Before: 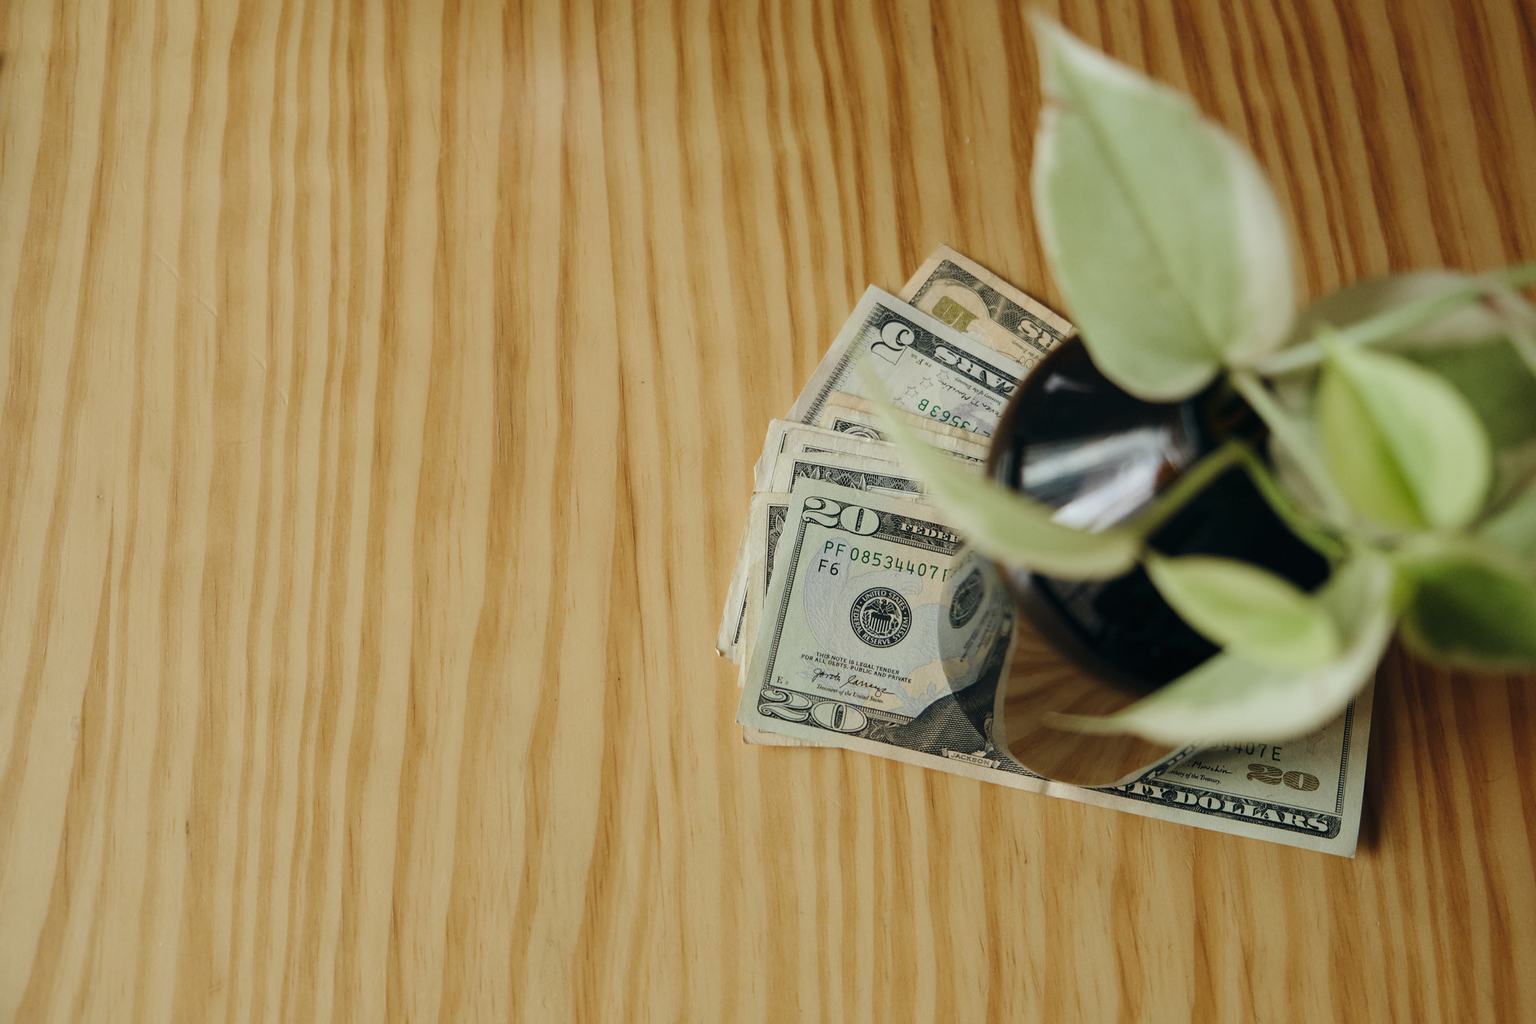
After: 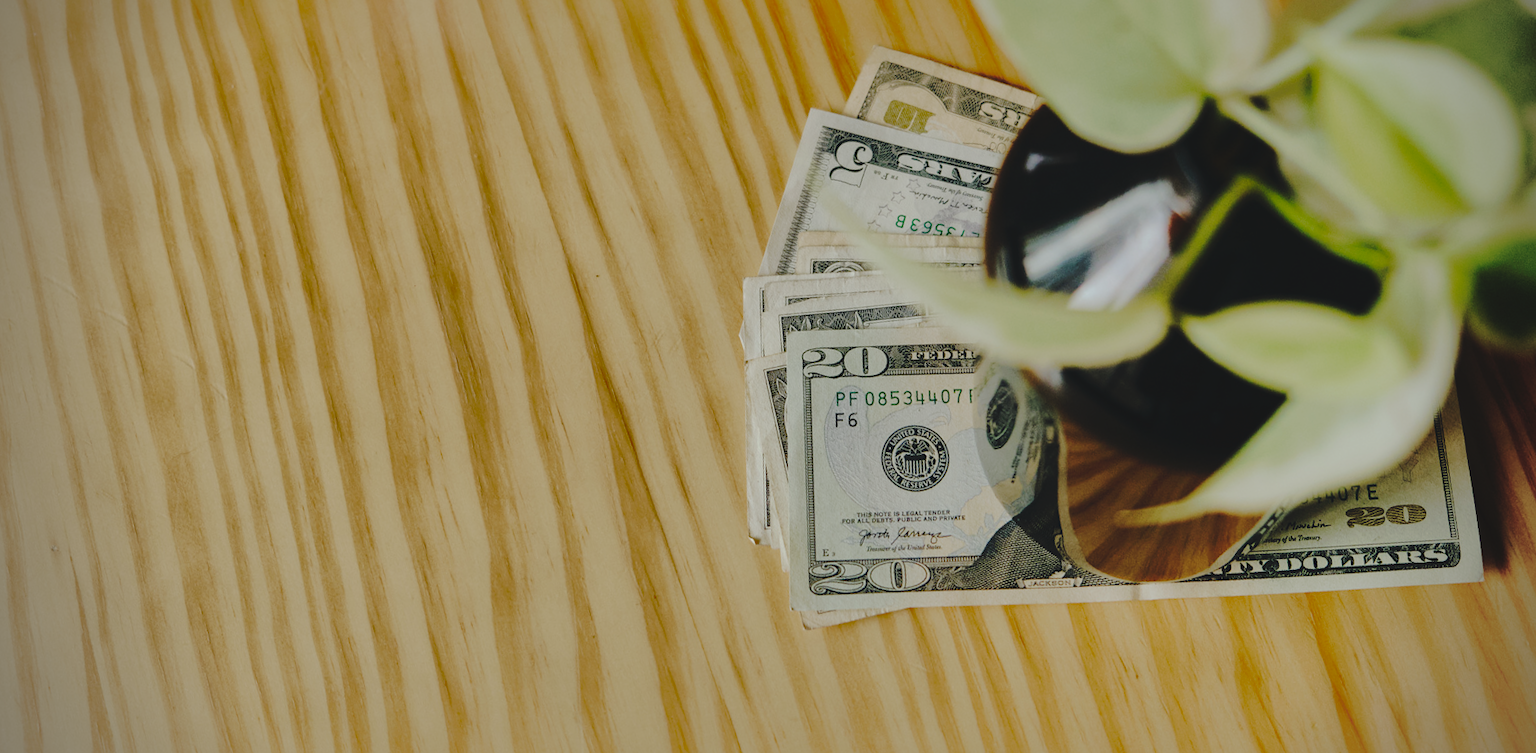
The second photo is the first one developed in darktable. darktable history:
shadows and highlights: shadows -19.91, highlights -73.15
rotate and perspective: rotation -14.8°, crop left 0.1, crop right 0.903, crop top 0.25, crop bottom 0.748
vignetting: on, module defaults
contrast brightness saturation: contrast 0.15, brightness 0.05
tone curve: curves: ch0 [(0, 0) (0.003, 0.079) (0.011, 0.083) (0.025, 0.088) (0.044, 0.095) (0.069, 0.106) (0.1, 0.115) (0.136, 0.127) (0.177, 0.152) (0.224, 0.198) (0.277, 0.263) (0.335, 0.371) (0.399, 0.483) (0.468, 0.582) (0.543, 0.664) (0.623, 0.726) (0.709, 0.793) (0.801, 0.842) (0.898, 0.896) (1, 1)], preserve colors none
